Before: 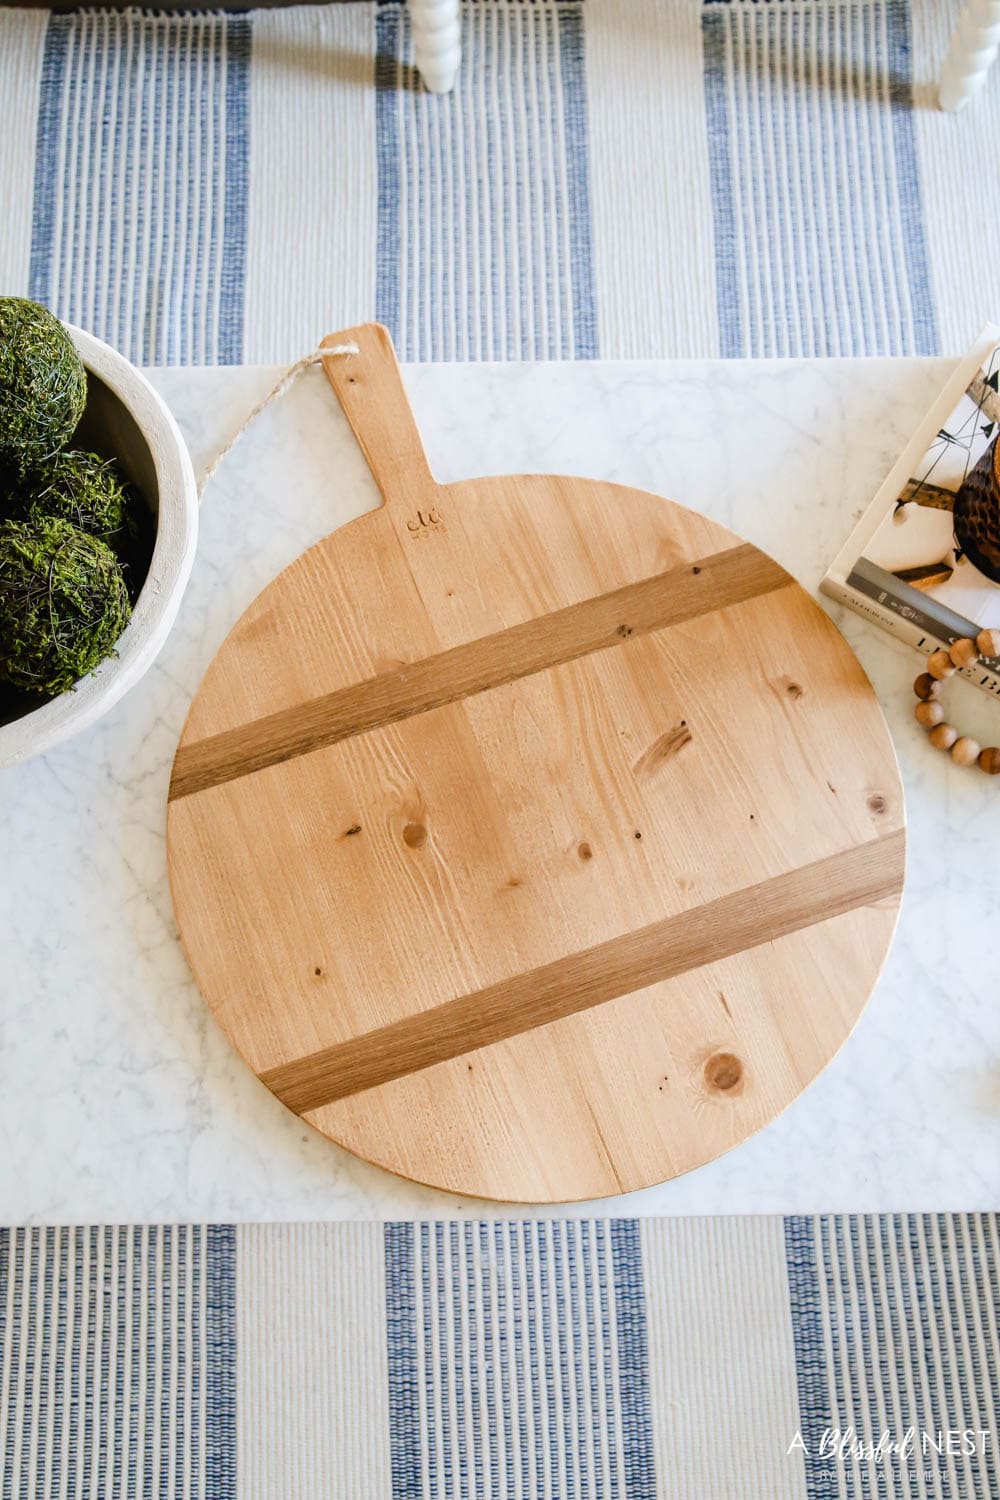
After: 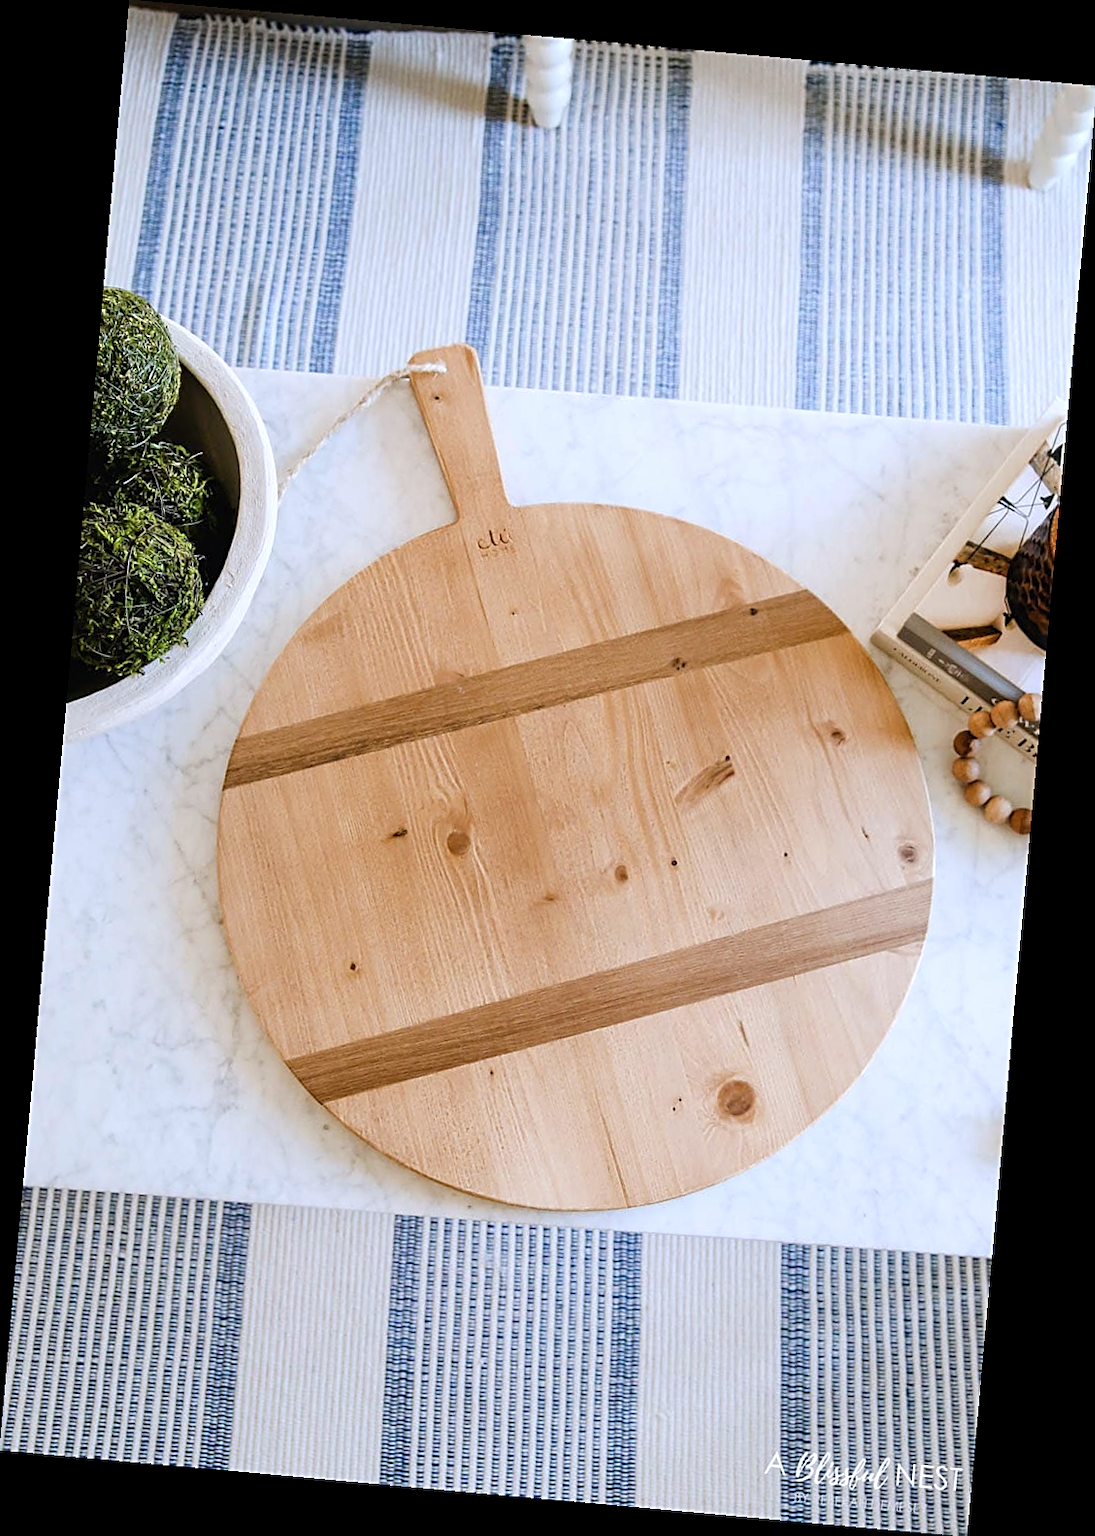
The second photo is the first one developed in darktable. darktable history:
exposure: compensate highlight preservation false
color calibration: illuminant as shot in camera, x 0.358, y 0.373, temperature 4628.91 K
sharpen: on, module defaults
color zones: curves: ch0 [(0.068, 0.464) (0.25, 0.5) (0.48, 0.508) (0.75, 0.536) (0.886, 0.476) (0.967, 0.456)]; ch1 [(0.066, 0.456) (0.25, 0.5) (0.616, 0.508) (0.746, 0.56) (0.934, 0.444)]
rotate and perspective: rotation 5.12°, automatic cropping off
